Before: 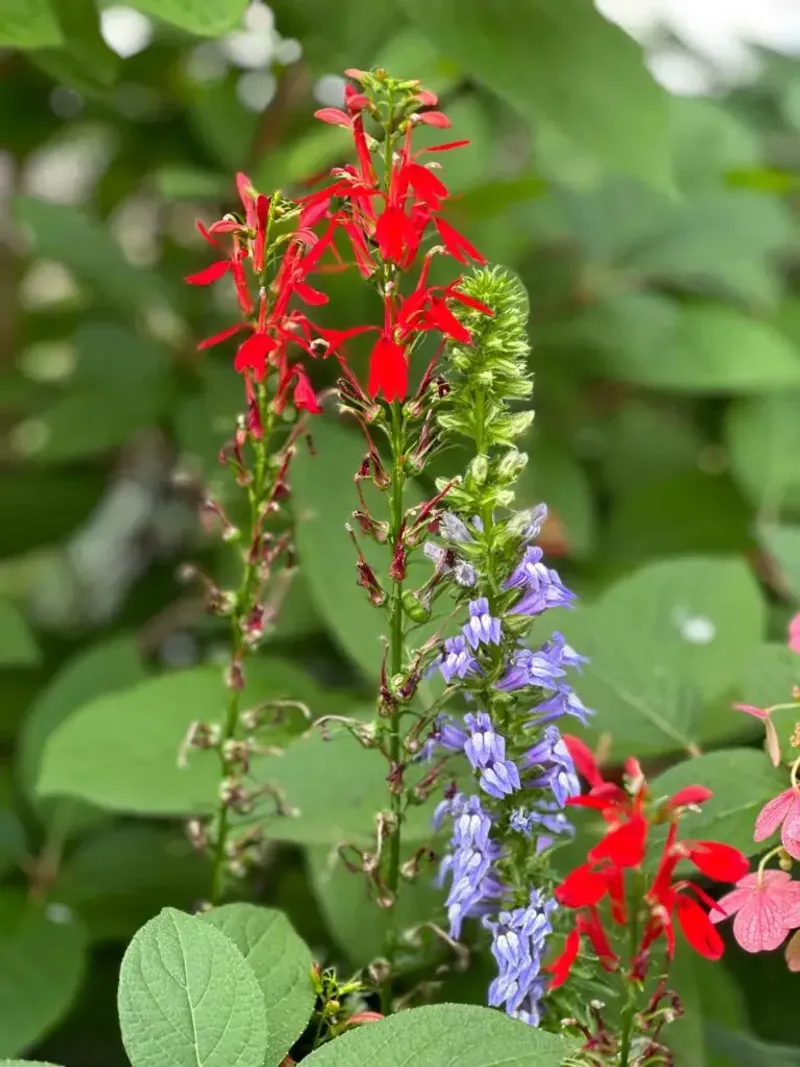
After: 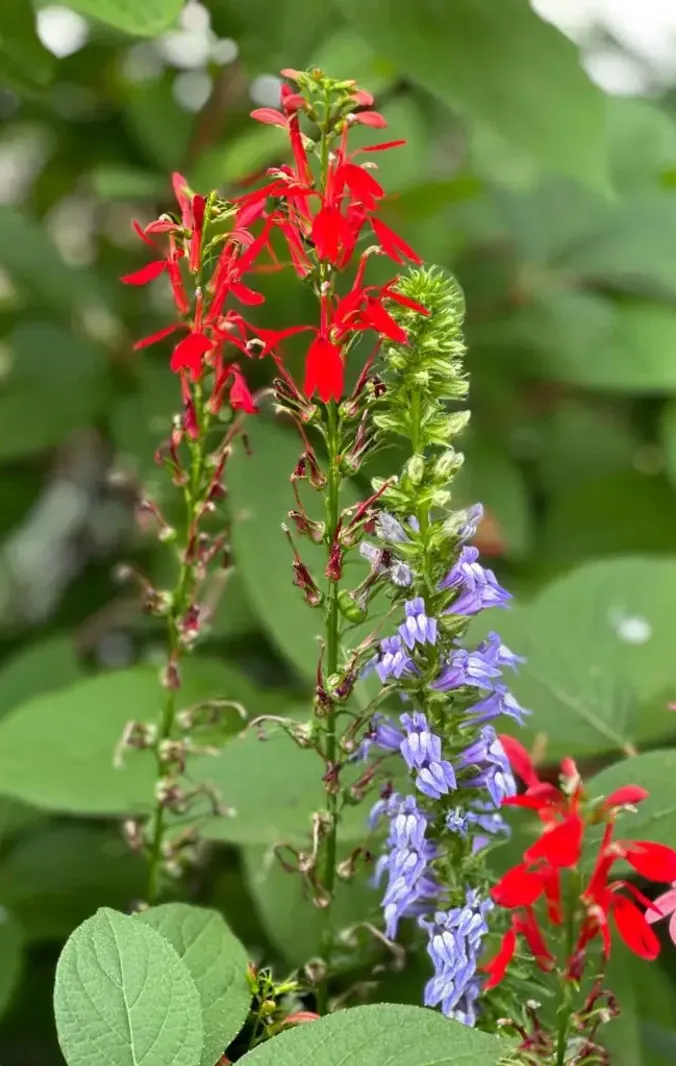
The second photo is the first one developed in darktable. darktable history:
crop: left 8.049%, right 7.369%
